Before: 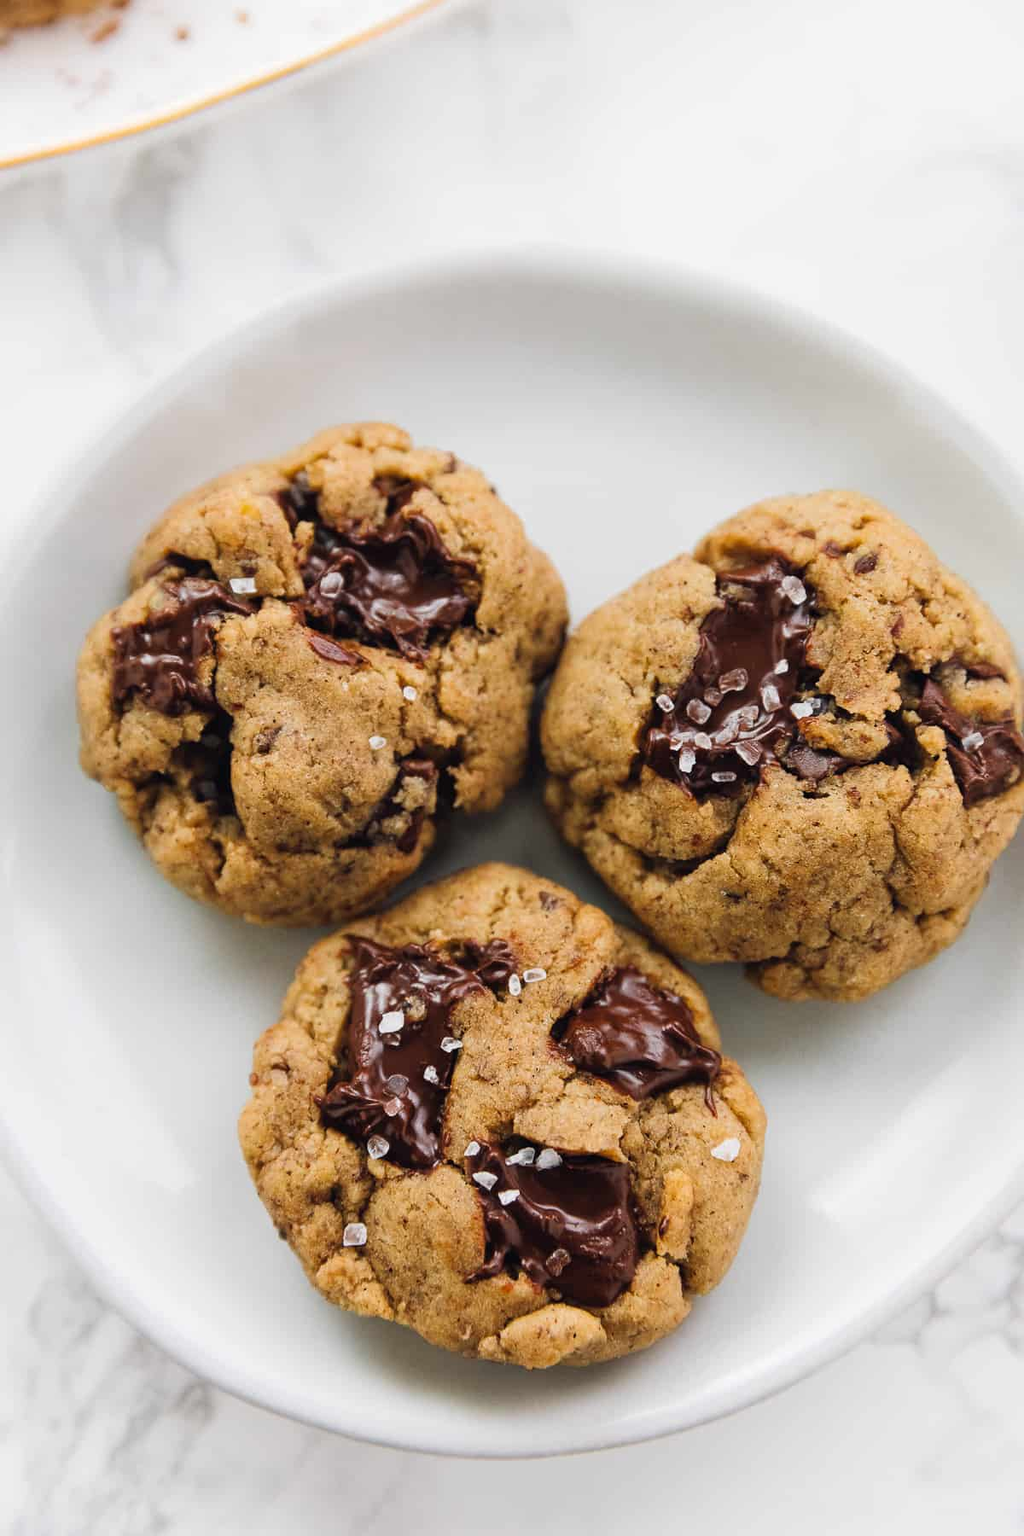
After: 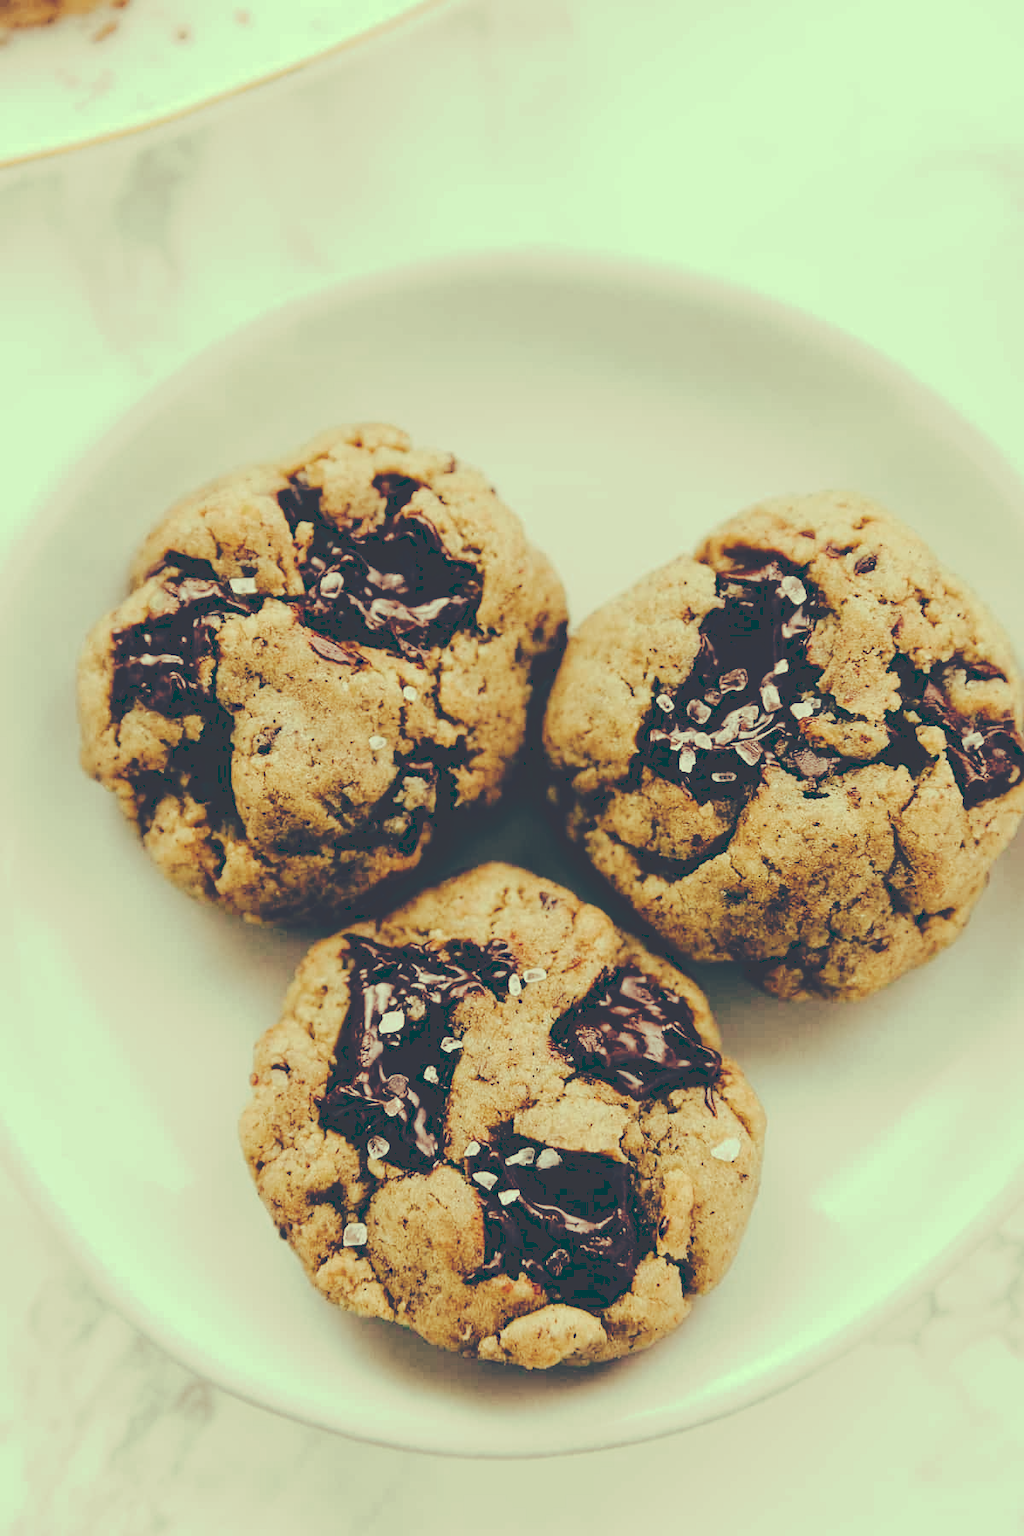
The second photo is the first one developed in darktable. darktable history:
tone curve: curves: ch0 [(0, 0) (0.003, 0.231) (0.011, 0.231) (0.025, 0.231) (0.044, 0.233) (0.069, 0.23) (0.1, 0.231) (0.136, 0.23) (0.177, 0.233) (0.224, 0.246) (0.277, 0.266) (0.335, 0.317) (0.399, 0.426) (0.468, 0.536) (0.543, 0.634) (0.623, 0.71) (0.709, 0.768) (0.801, 0.835) (0.898, 0.88) (1, 1)], preserve colors none
color look up table: target L [92.41, 87.85, 83.94, 76.97, 74.08, 61.99, 60.28, 64.88, 56.4, 50.59, 46.85, 44.35, 25.01, 201.92, 83.7, 80.79, 70.13, 64.95, 62.82, 68.17, 62.43, 45.05, 47.1, 39.81, 32.62, 0.523, 97.38, 90.81, 79.77, 89.12, 67.67, 62.2, 82.84, 69.38, 56.82, 45.47, 41.44, 33.04, 40.67, 17.22, 0.537, 0.538, 0.518, 15.91, 76.37, 75.15, 62.33, 42.49, 17.66], target a [-22.41, -36.52, -23.94, -48.7, -32.77, -41.12, -37.51, -11.91, -21.61, -35.81, -15.87, -25.6, -66.56, 0, -4.351, -6.52, 21.67, 38.61, 8.326, 33.26, 22.66, 4.407, 33.33, 18.36, 46.11, 5.828, -14.7, -2.696, -3.171, -0.833, -0.571, 43.12, 6.842, 2.18, 9.182, -8.988, 2.563, -3.102, 15.95, -45.16, 6.319, 14.58, 7.977, -44.96, -46.42, -39.01, -18.18, -18.41, -47.57], target b [44.8, 53.09, 30.47, 35.17, 34.68, 34.39, 17.52, 29.58, 10.25, 22.51, 23.48, 9.666, -2.65, -0.001, 40.28, 50.63, 42.4, 35.66, 22.89, 28.43, 17.07, 22.7, 28.14, 8.405, 1.123, -44.09, 28.87, 21.76, 4.183, 17.49, 18.56, 14.24, 9.055, -12.41, 3.38, -15.92, -8.452, -1.582, -6.615, -26.86, -45.42, -69.08, -51.67, -17.83, 12.02, -2.91, 6.135, -4.918, -22.59], num patches 49
